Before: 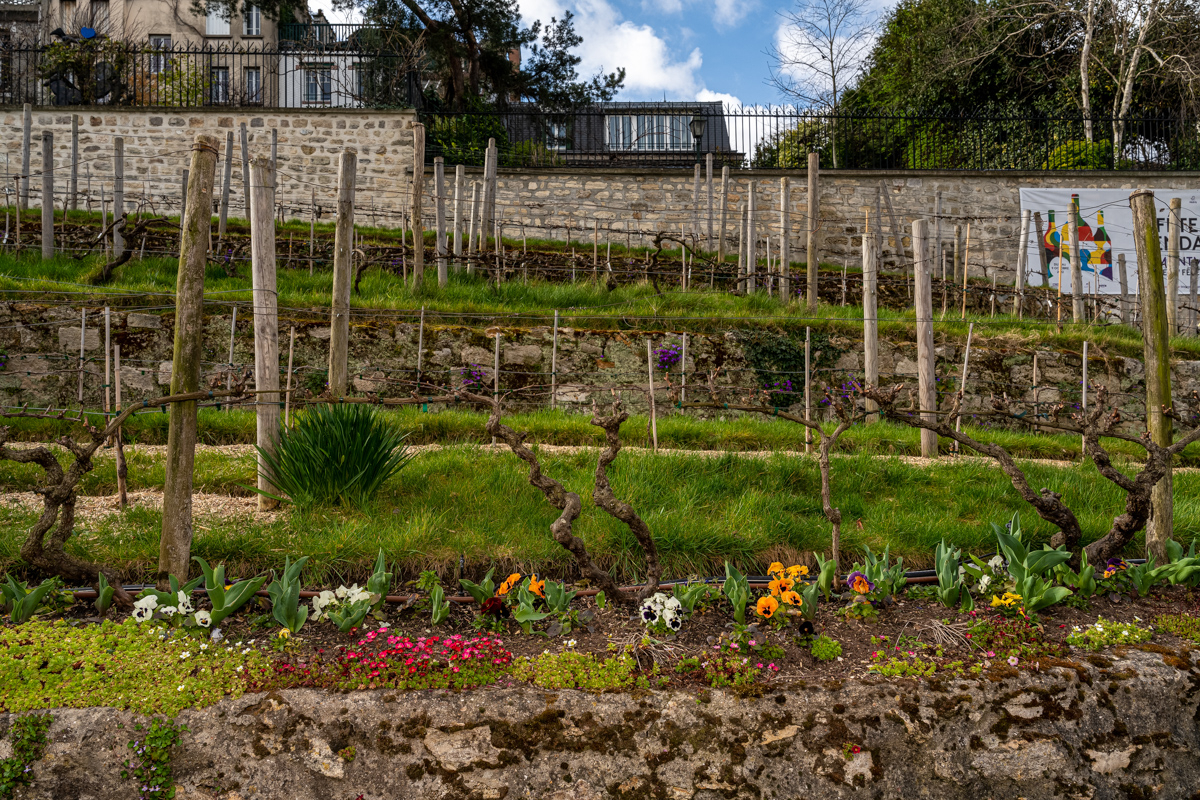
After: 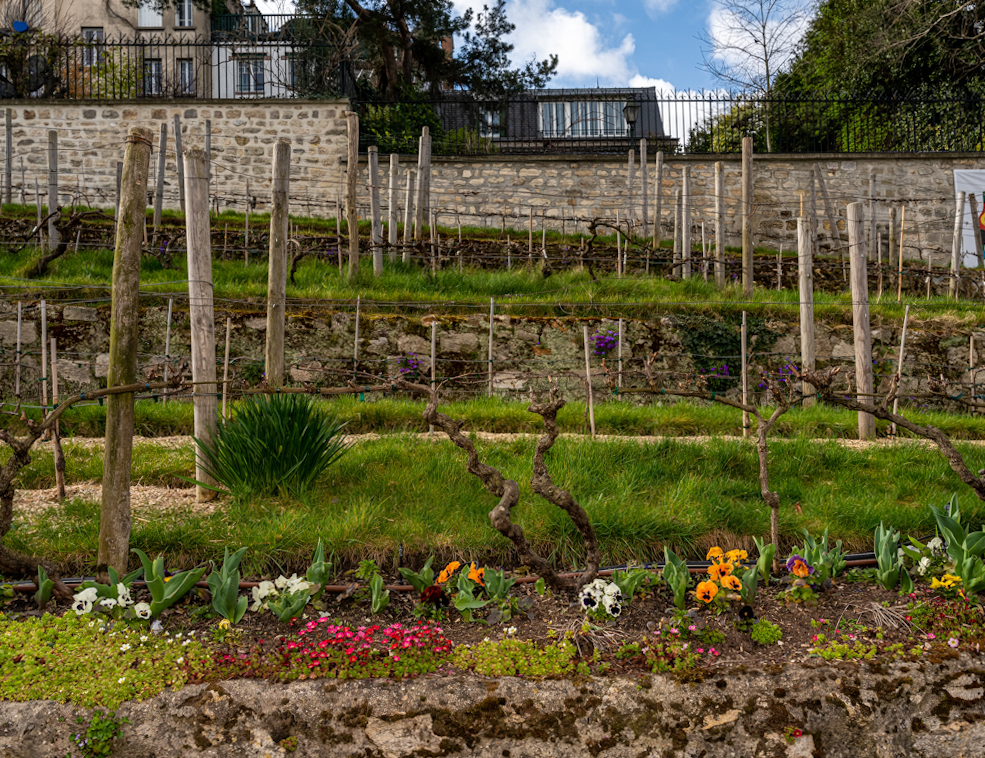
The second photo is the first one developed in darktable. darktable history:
crop and rotate: angle 0.73°, left 4.476%, top 0.746%, right 11.801%, bottom 2.63%
